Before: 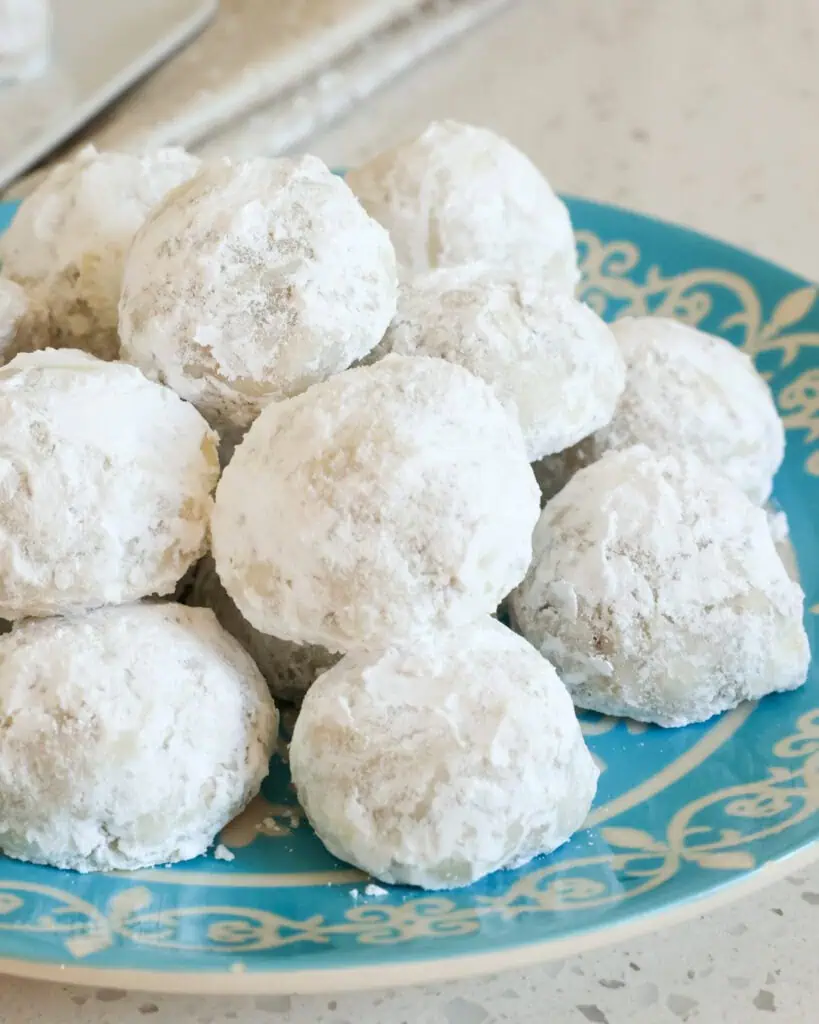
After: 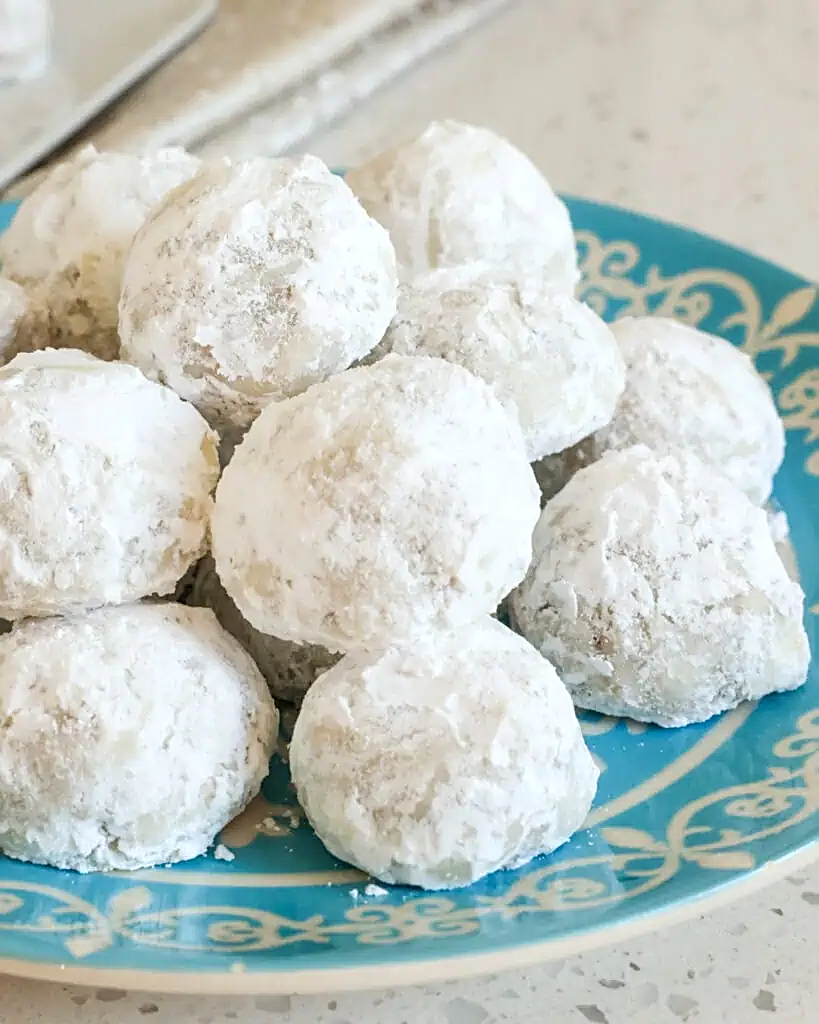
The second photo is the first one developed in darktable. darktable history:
exposure: compensate exposure bias true, compensate highlight preservation false
local contrast: on, module defaults
sharpen: on, module defaults
contrast brightness saturation: contrast 0.05, brightness 0.055, saturation 0.014
